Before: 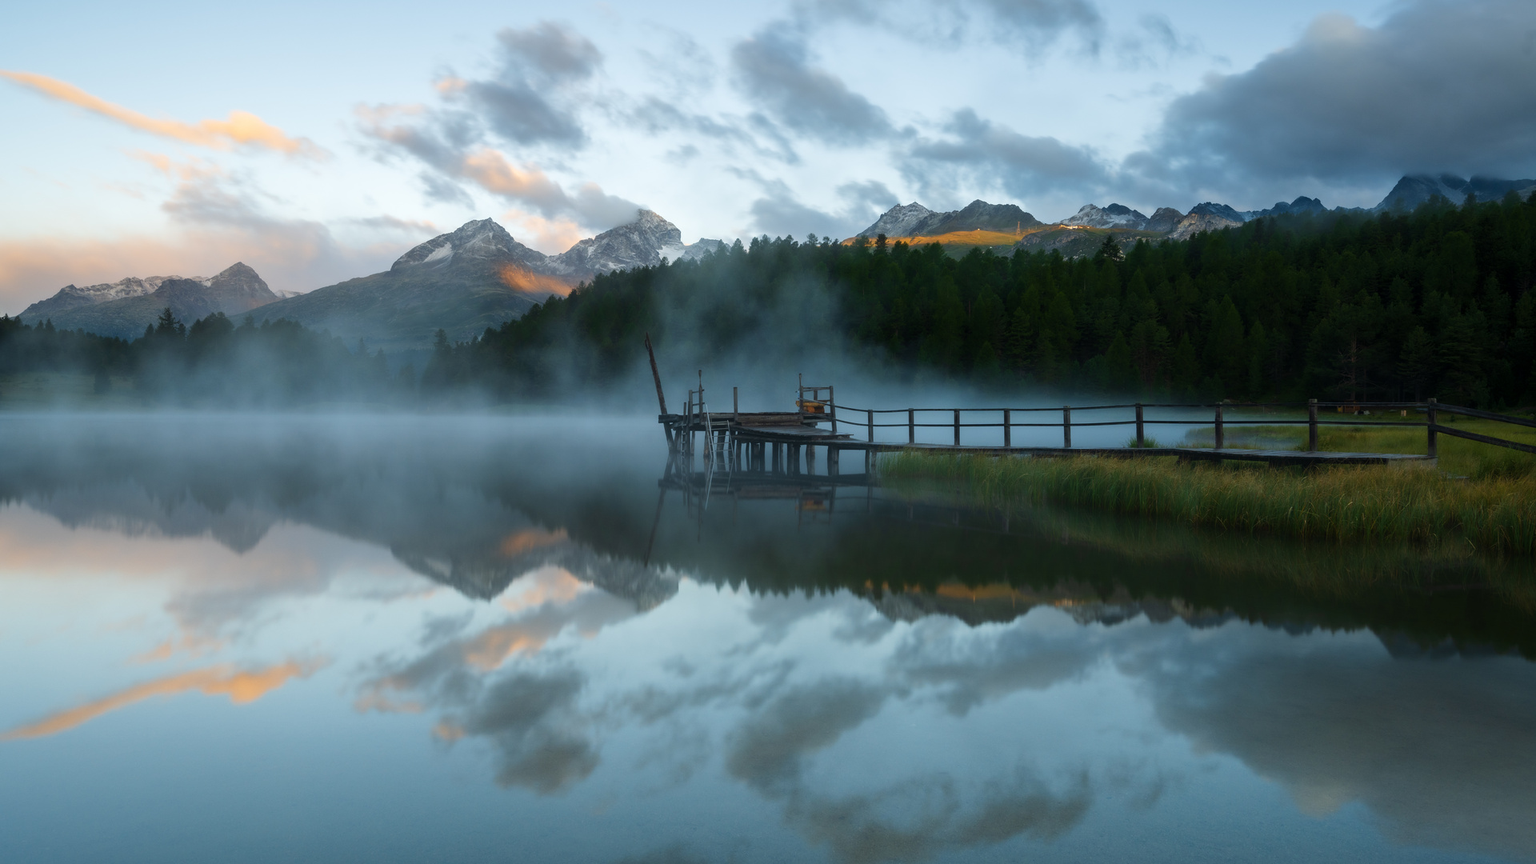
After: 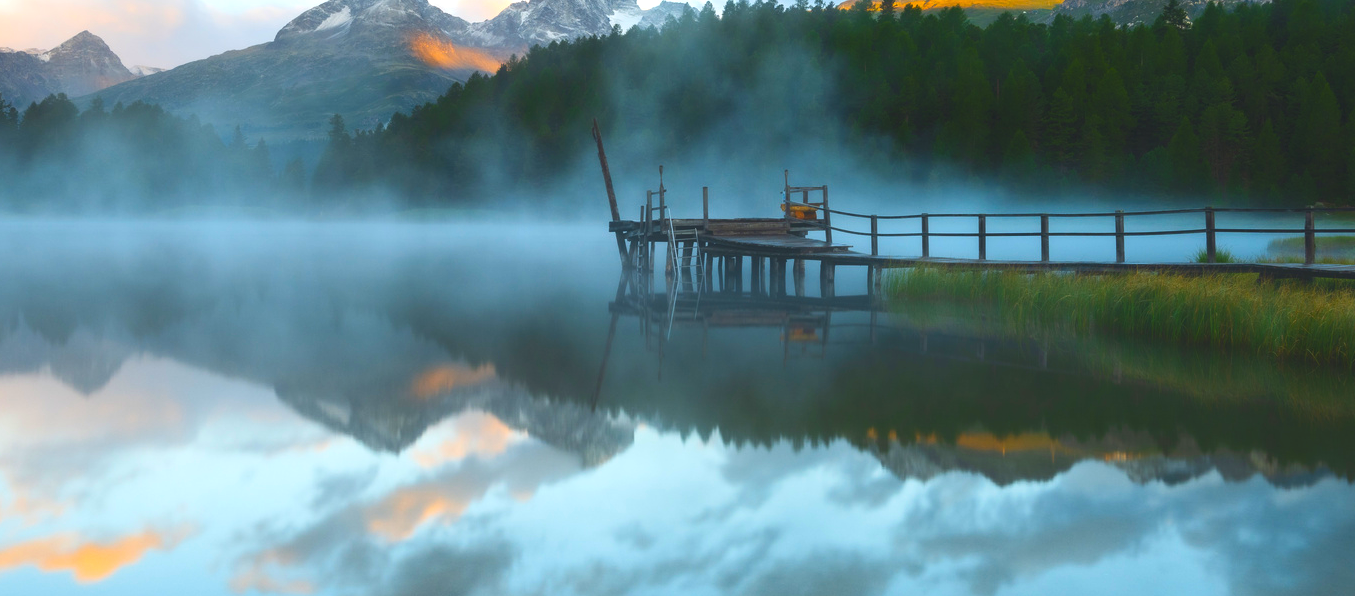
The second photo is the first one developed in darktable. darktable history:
crop: left 11.166%, top 27.571%, right 18.244%, bottom 17.153%
exposure: exposure 0.751 EV, compensate exposure bias true, compensate highlight preservation false
color balance rgb: global offset › luminance 0.768%, linear chroma grading › global chroma 10.285%, perceptual saturation grading › global saturation 25.323%, perceptual brilliance grading › global brilliance 14.969%, perceptual brilliance grading › shadows -34.208%, contrast -29.492%
